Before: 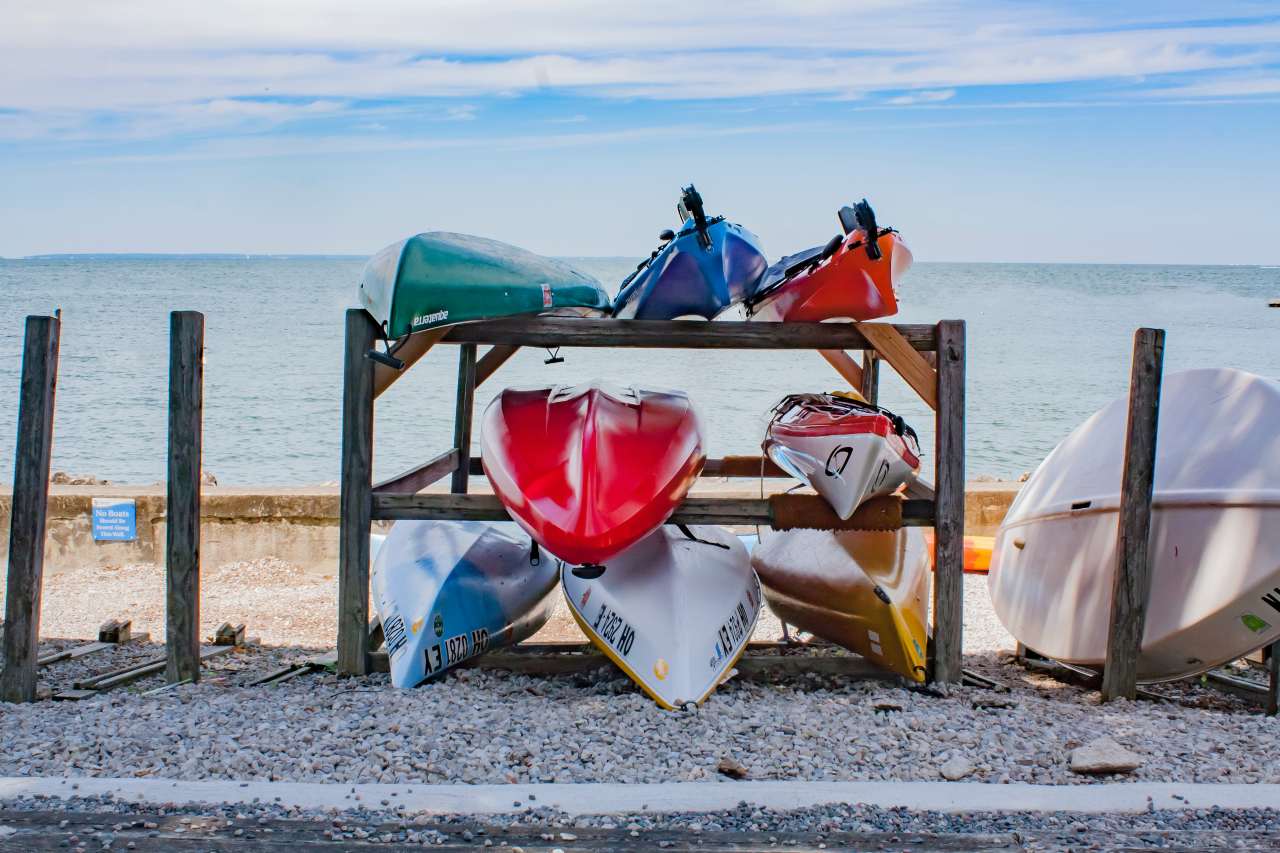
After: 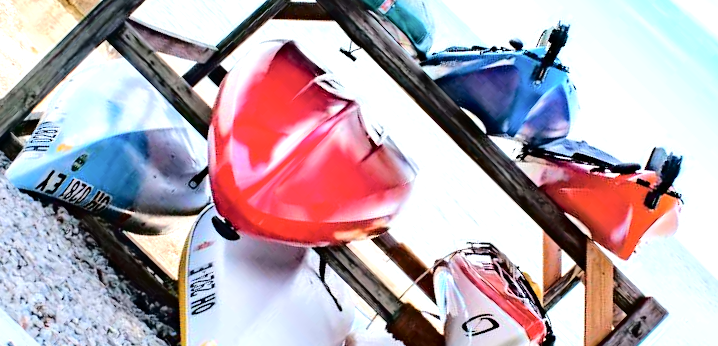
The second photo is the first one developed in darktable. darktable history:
crop and rotate: angle -44.5°, top 16.614%, right 0.894%, bottom 11.716%
tone curve: curves: ch0 [(0, 0) (0.003, 0.002) (0.011, 0.006) (0.025, 0.012) (0.044, 0.021) (0.069, 0.027) (0.1, 0.035) (0.136, 0.06) (0.177, 0.108) (0.224, 0.173) (0.277, 0.26) (0.335, 0.353) (0.399, 0.453) (0.468, 0.555) (0.543, 0.641) (0.623, 0.724) (0.709, 0.792) (0.801, 0.857) (0.898, 0.918) (1, 1)], color space Lab, independent channels, preserve colors none
tone equalizer: -8 EV -1.12 EV, -7 EV -0.987 EV, -6 EV -0.841 EV, -5 EV -0.561 EV, -3 EV 0.588 EV, -2 EV 0.894 EV, -1 EV 0.995 EV, +0 EV 1.06 EV
